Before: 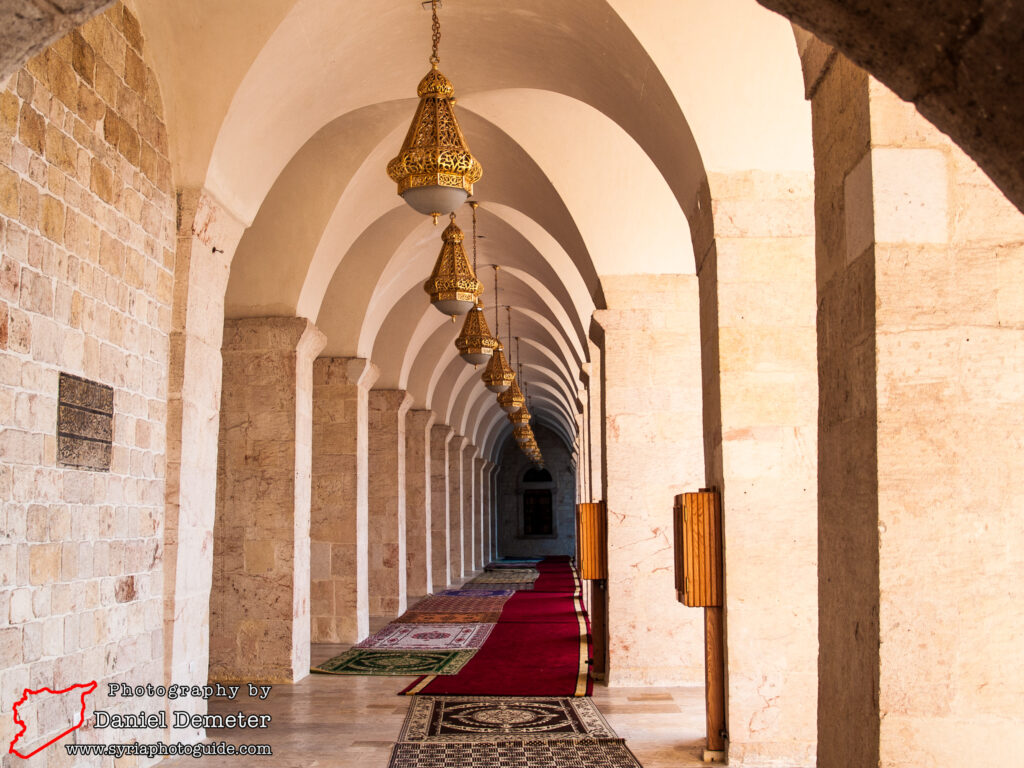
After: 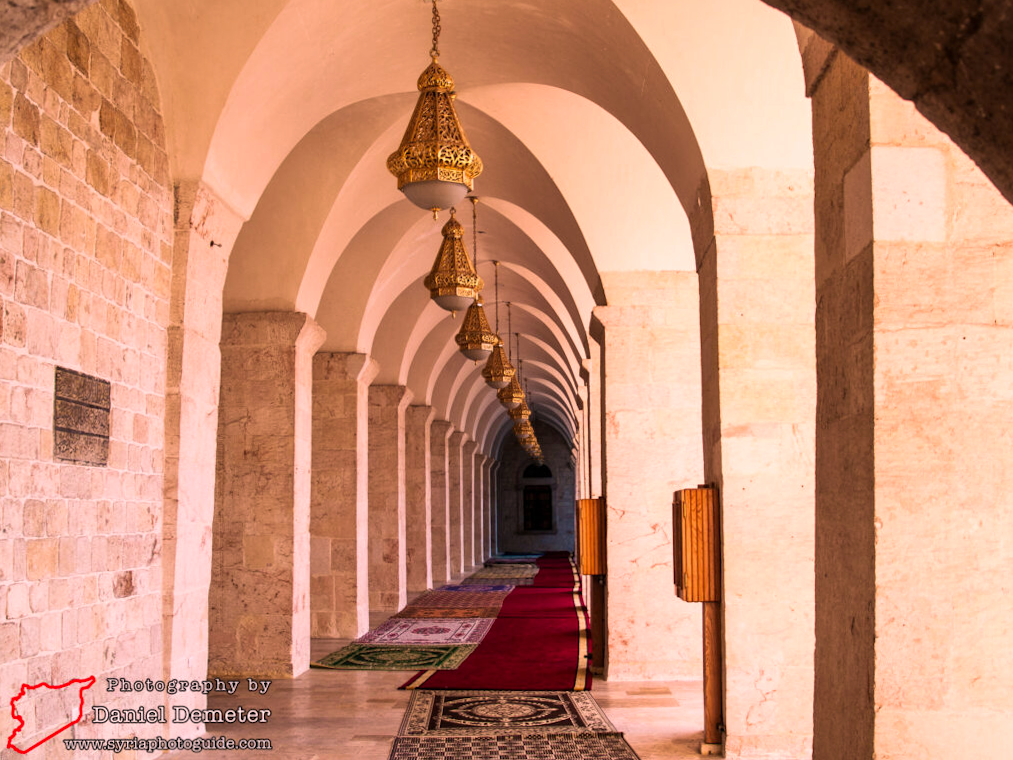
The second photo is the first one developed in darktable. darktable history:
color correction: highlights a* 14.52, highlights b* 4.84
velvia: on, module defaults
rotate and perspective: rotation 0.174°, lens shift (vertical) 0.013, lens shift (horizontal) 0.019, shear 0.001, automatic cropping original format, crop left 0.007, crop right 0.991, crop top 0.016, crop bottom 0.997
